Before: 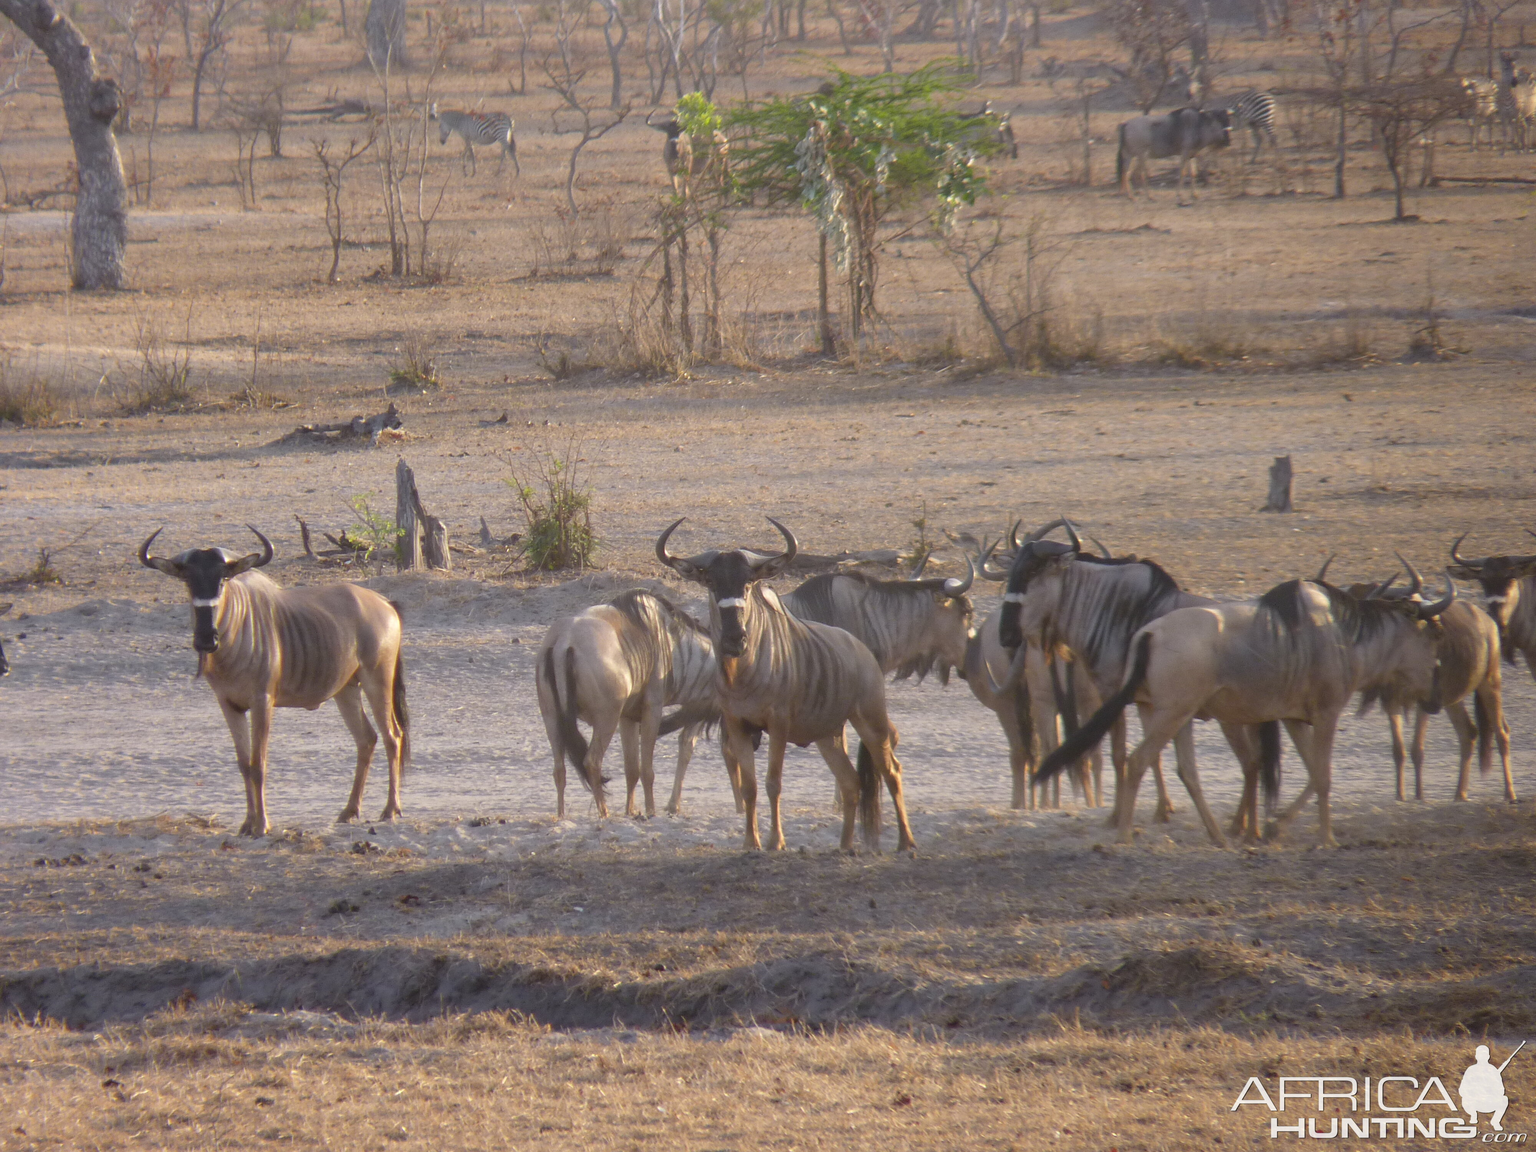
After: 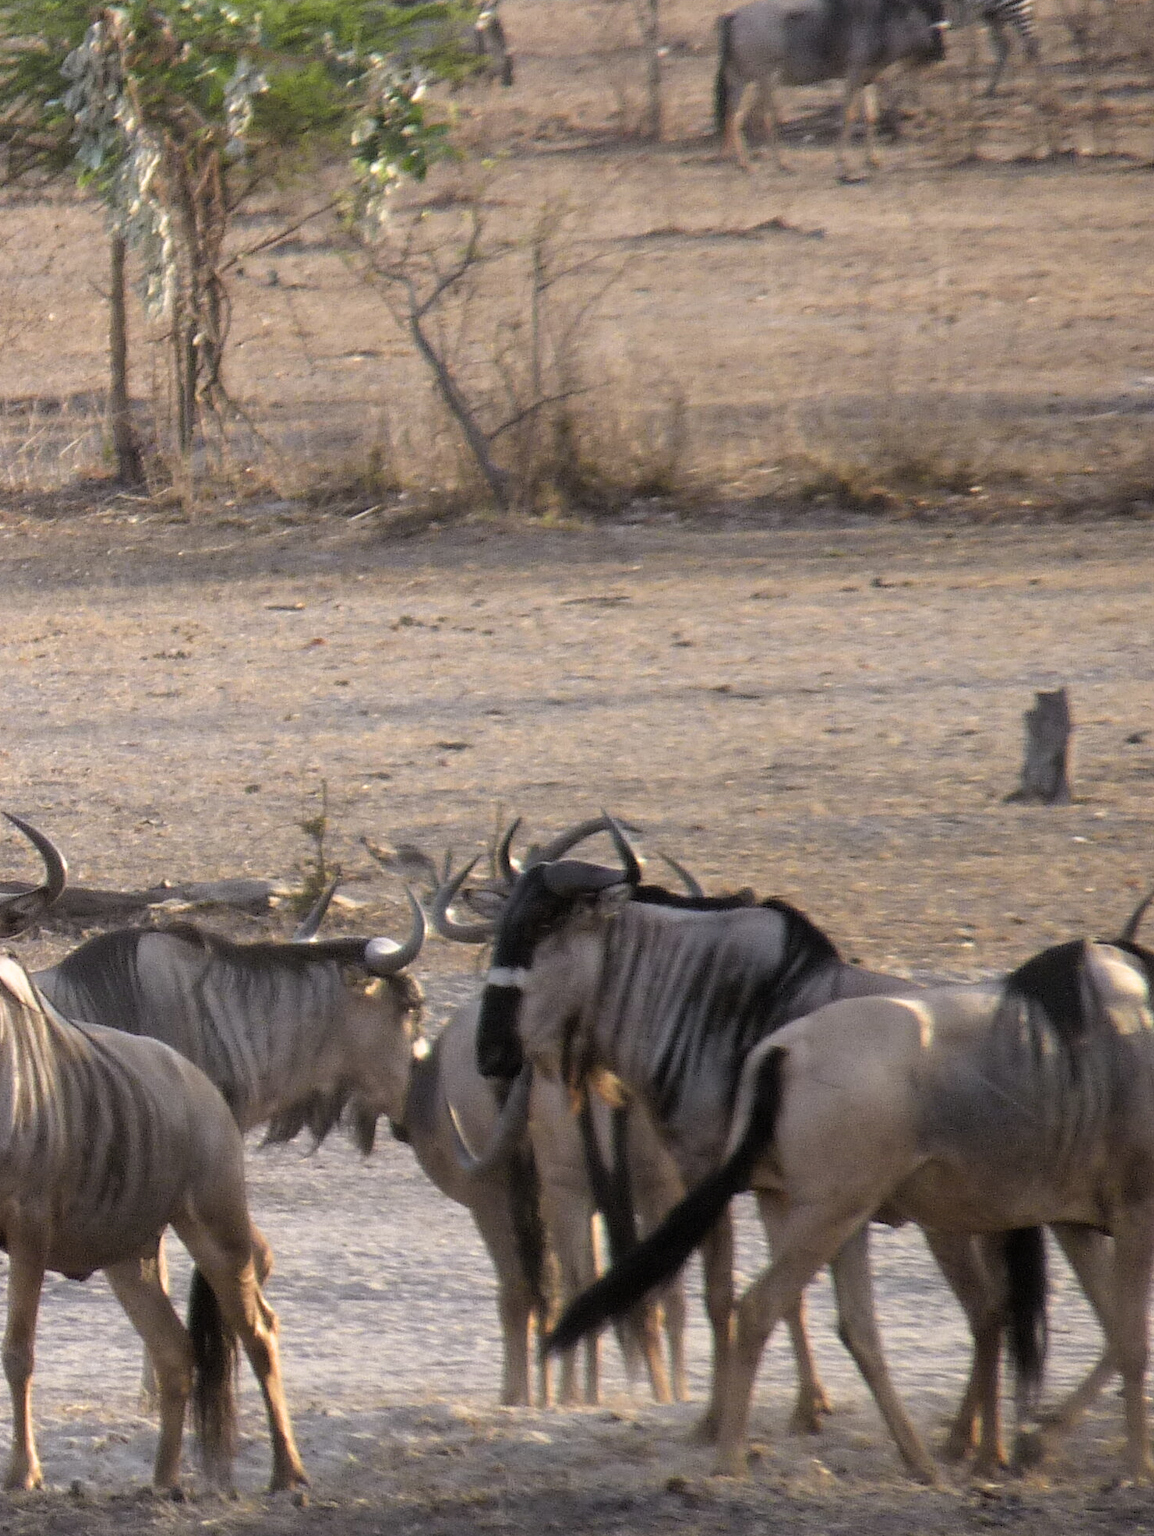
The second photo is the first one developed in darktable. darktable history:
filmic rgb: black relative exposure -5.63 EV, white relative exposure 2.52 EV, target black luminance 0%, hardness 4.52, latitude 67.12%, contrast 1.45, shadows ↔ highlights balance -4.31%
crop and rotate: left 49.782%, top 10.133%, right 13.179%, bottom 24.138%
